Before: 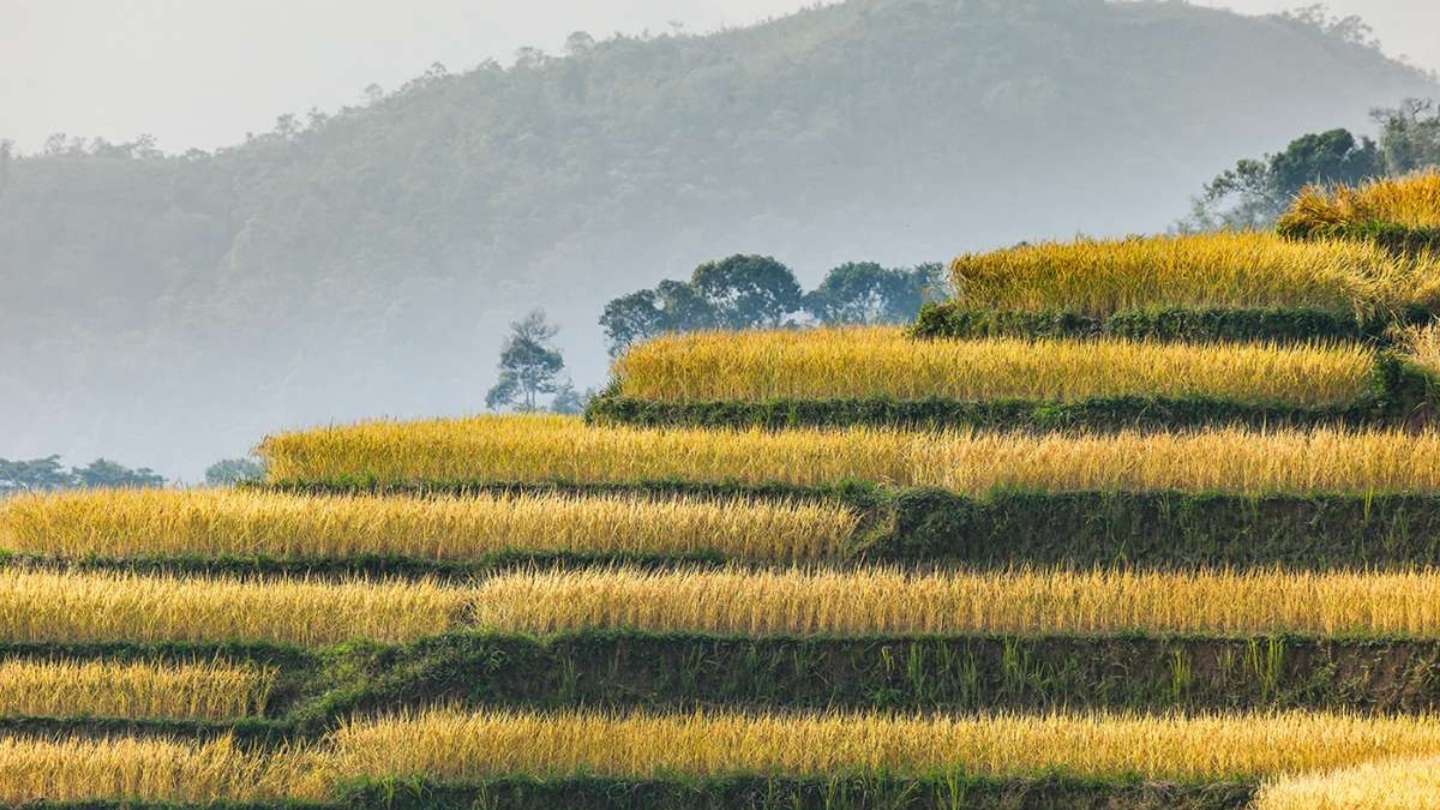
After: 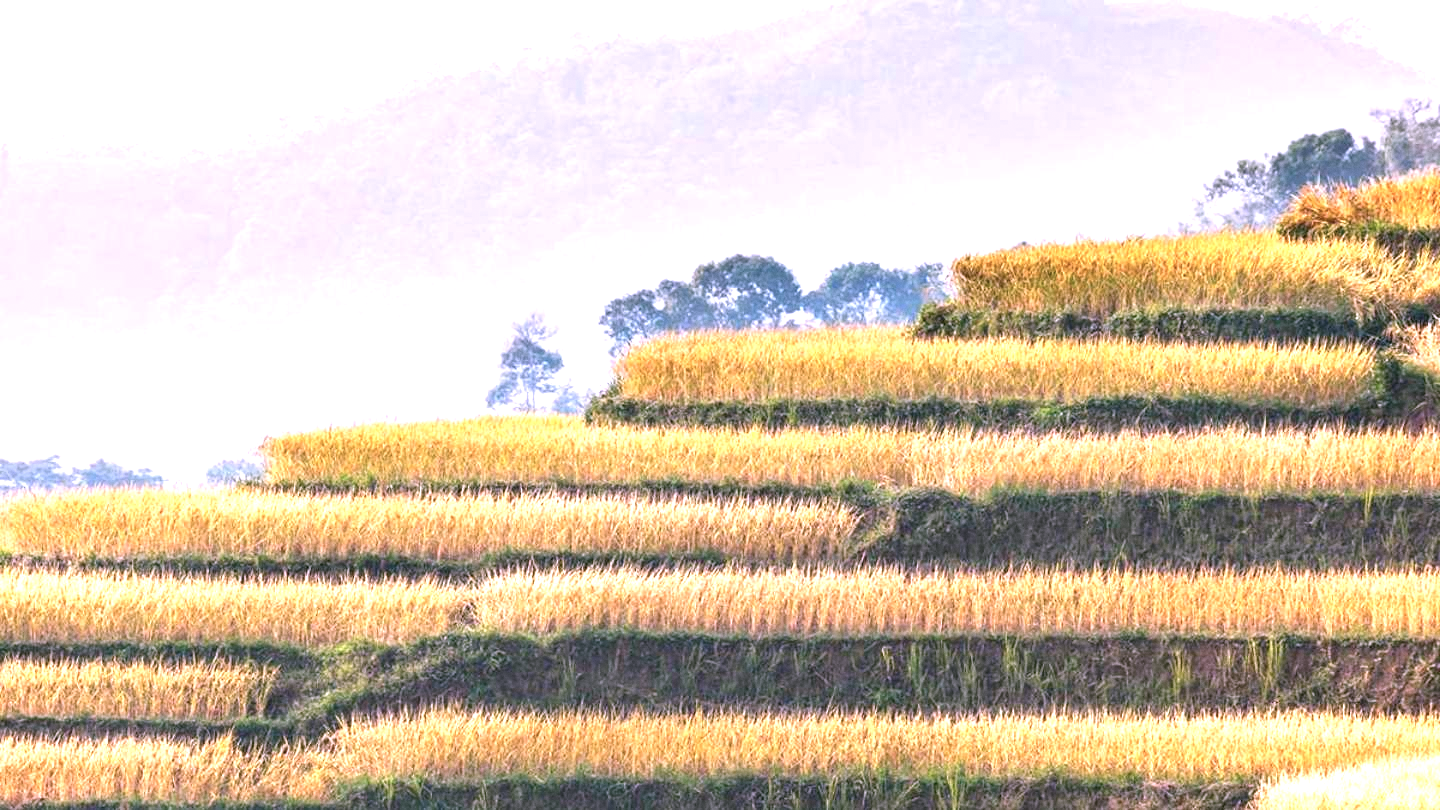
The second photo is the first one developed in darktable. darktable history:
exposure: black level correction 0, exposure 1.198 EV, compensate exposure bias true, compensate highlight preservation false
color correction: highlights a* 15.46, highlights b* -20.56
grain: coarseness 0.09 ISO, strength 10%
